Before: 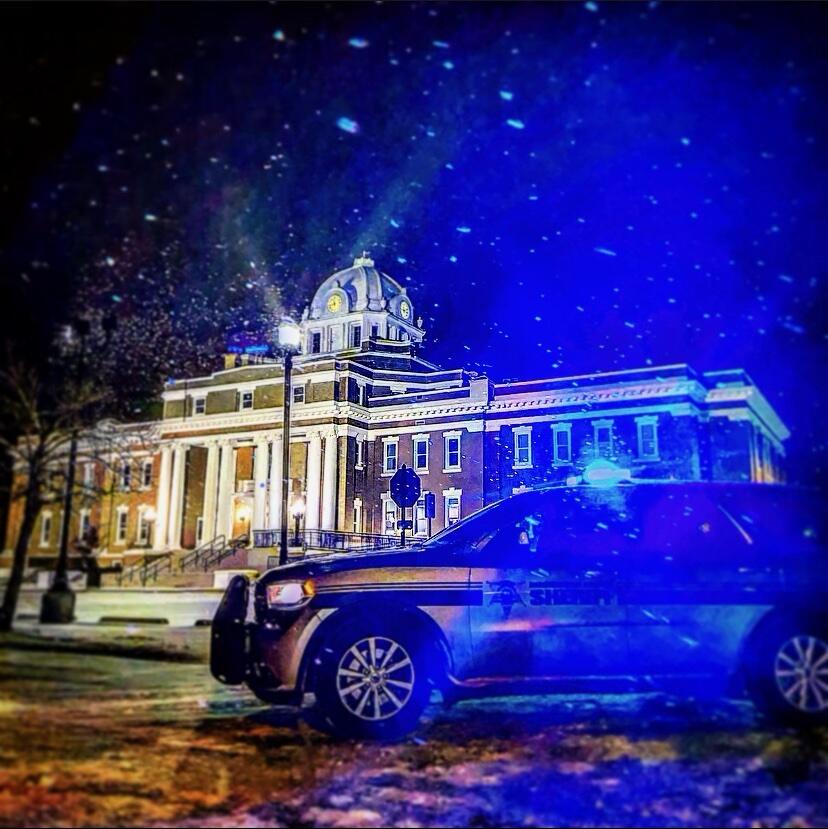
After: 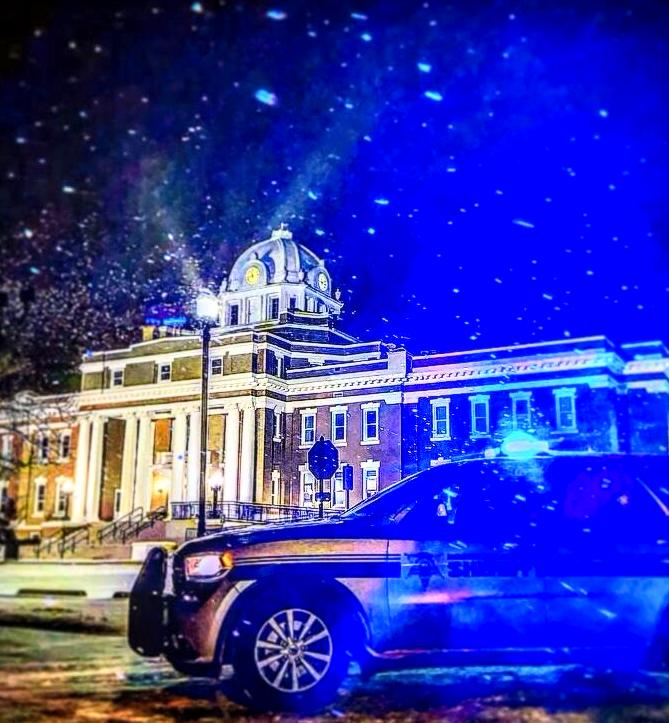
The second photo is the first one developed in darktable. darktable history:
crop: left 9.907%, top 3.469%, right 9.283%, bottom 9.25%
contrast brightness saturation: contrast 0.199, brightness 0.161, saturation 0.225
local contrast: detail 130%
